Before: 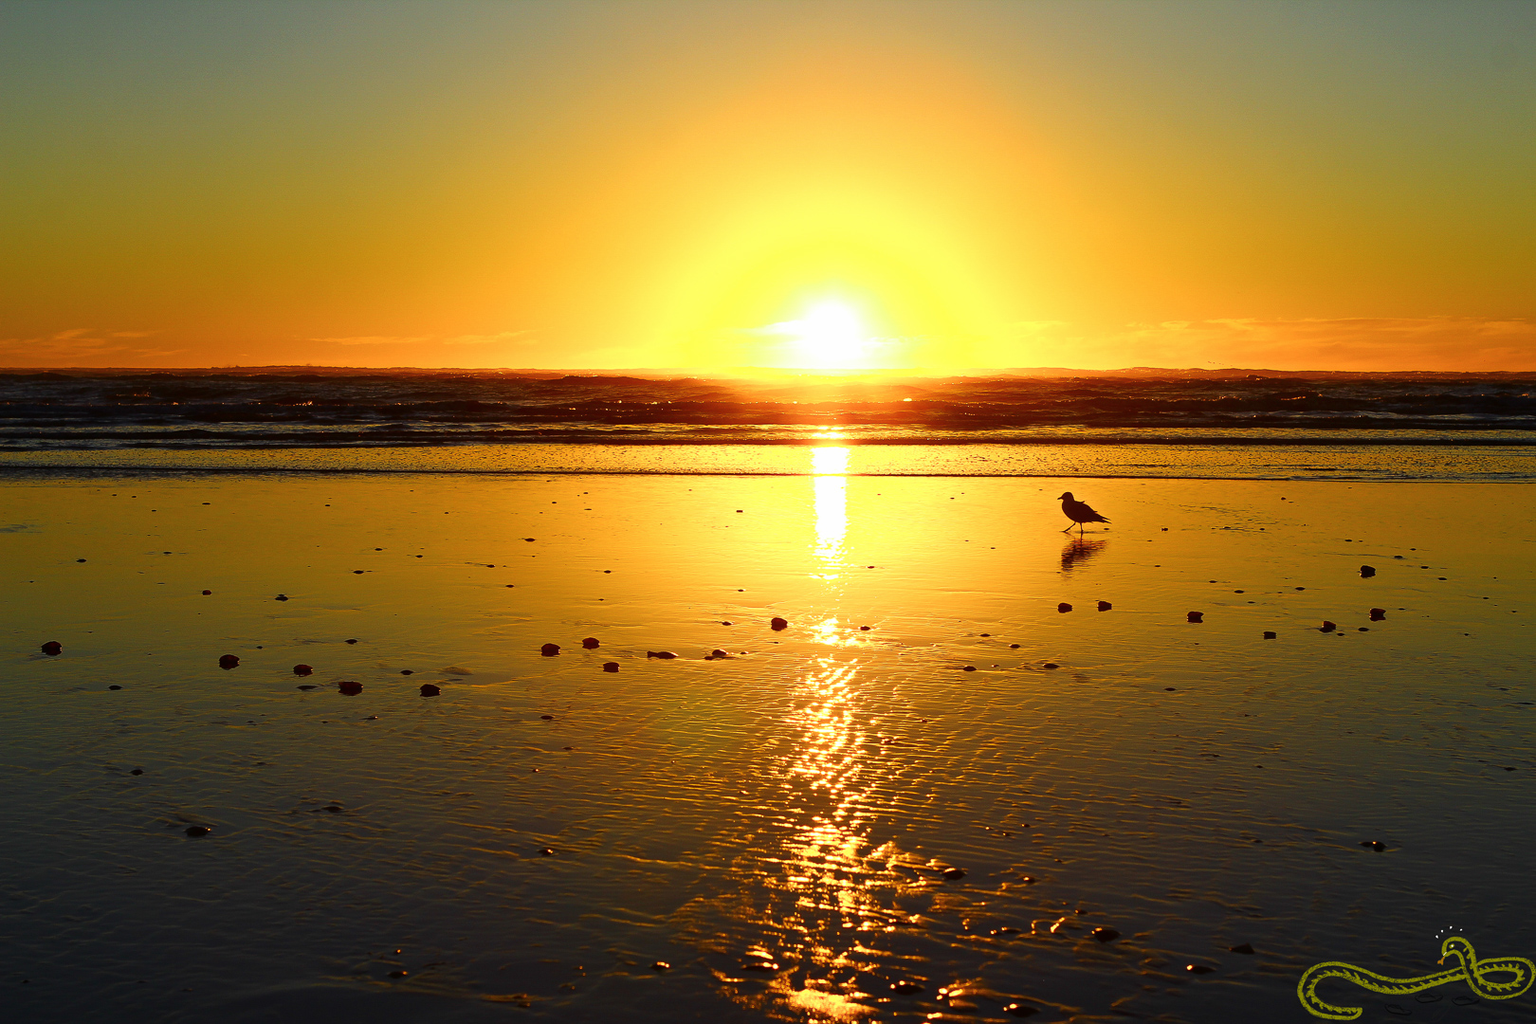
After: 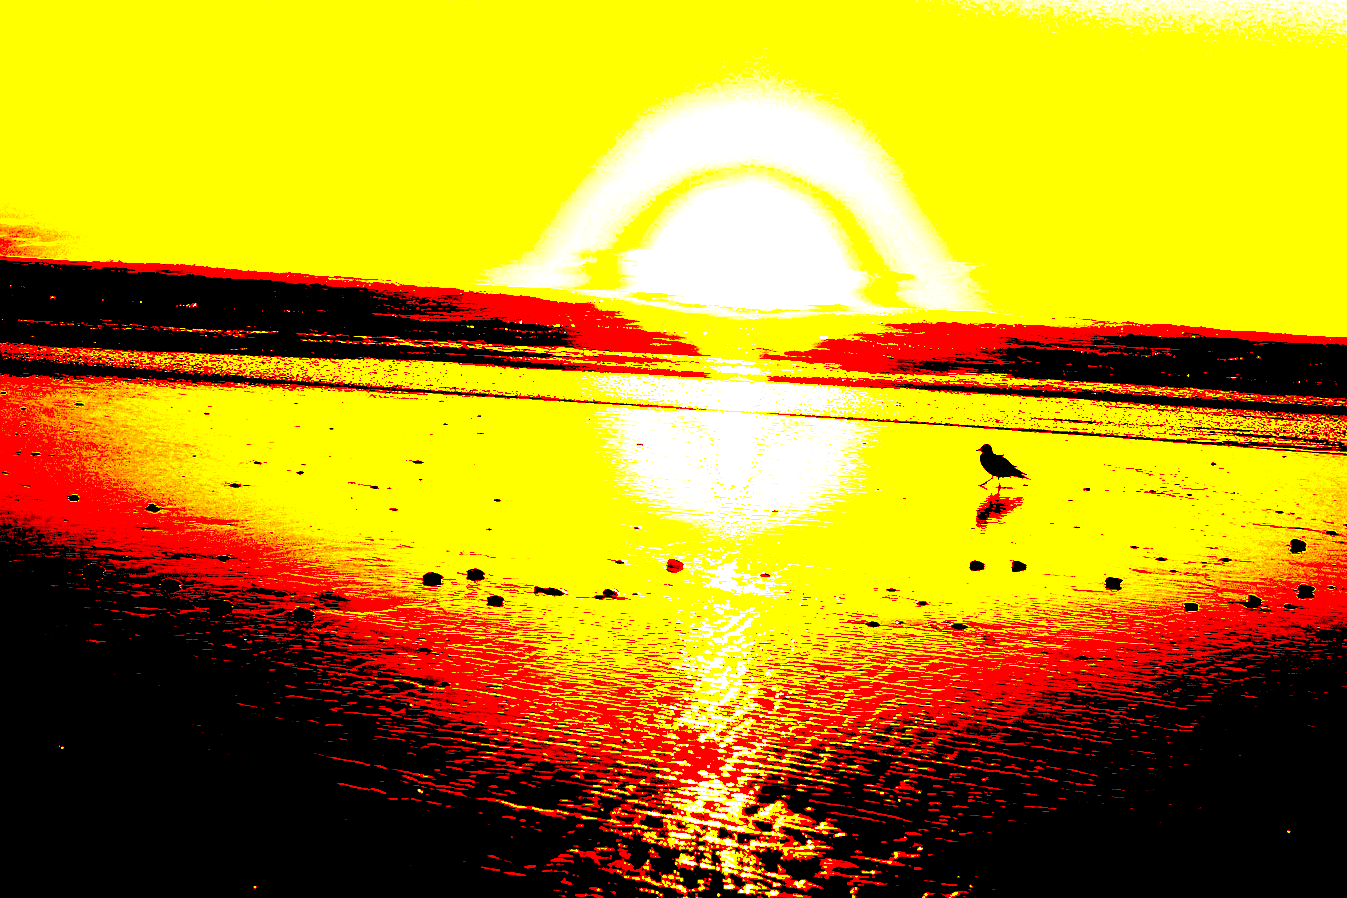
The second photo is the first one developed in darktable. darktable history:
exposure: black level correction 0.1, exposure 3 EV, compensate highlight preservation false
crop and rotate: angle -3.27°, left 5.211%, top 5.211%, right 4.607%, bottom 4.607%
